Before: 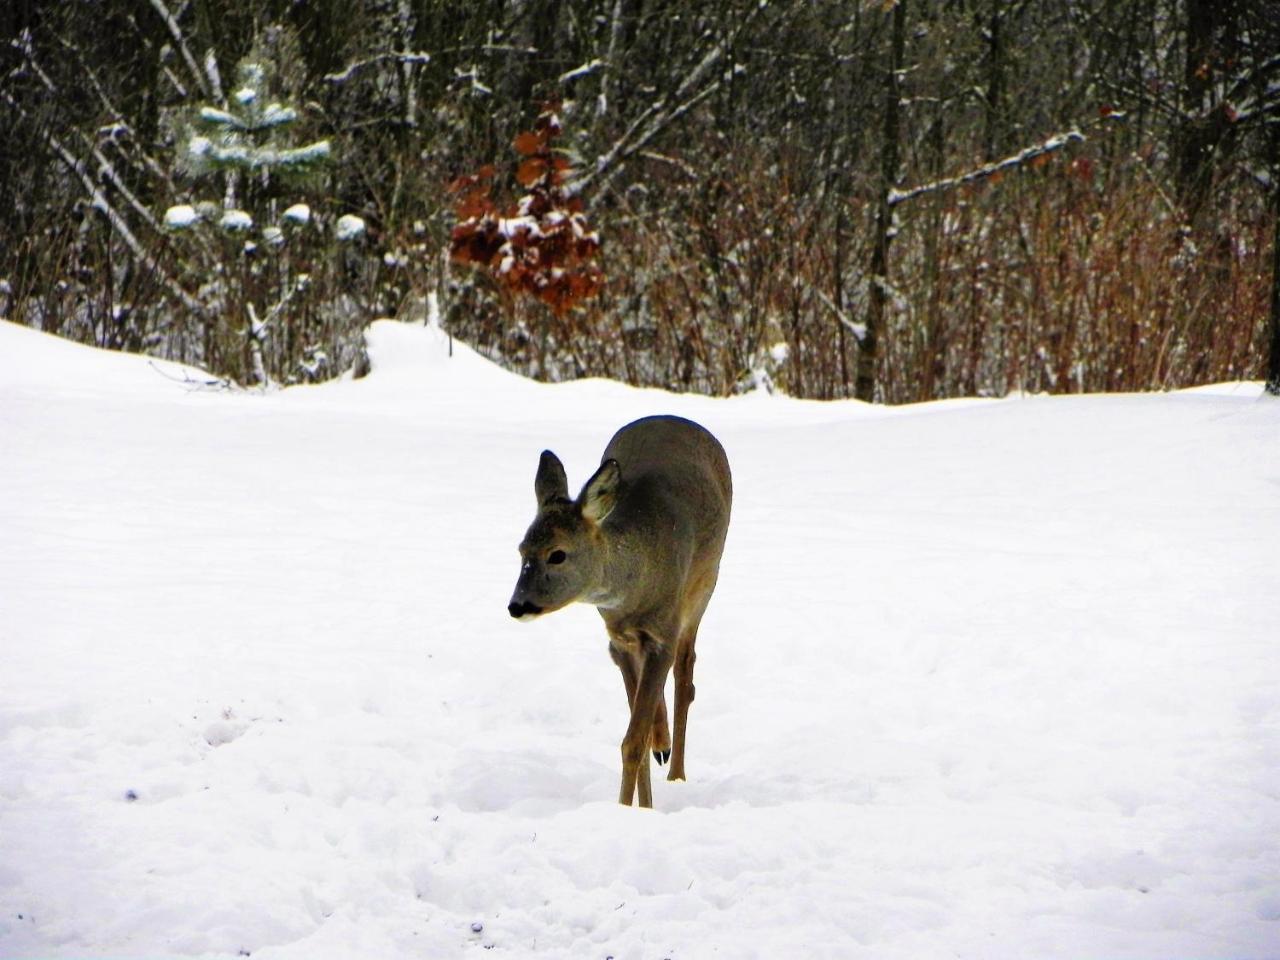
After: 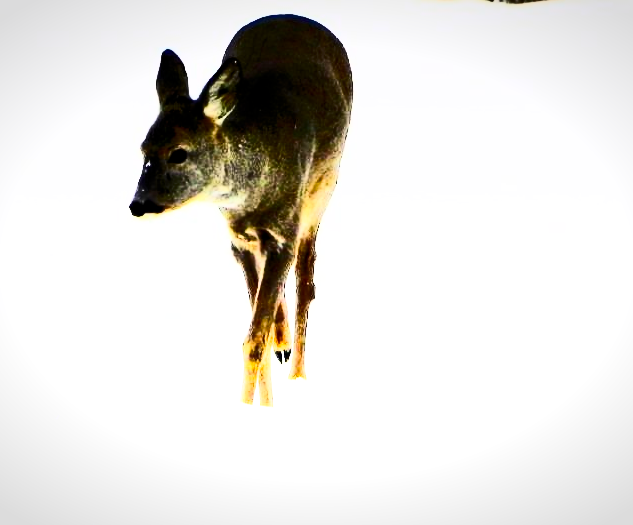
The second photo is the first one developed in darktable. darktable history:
vignetting: fall-off start 100%, brightness -0.282, width/height ratio 1.31
graduated density: density -3.9 EV
crop: left 29.672%, top 41.786%, right 20.851%, bottom 3.487%
contrast brightness saturation: contrast 0.93, brightness 0.2
filmic rgb: black relative exposure -7.75 EV, white relative exposure 4.4 EV, threshold 3 EV, target black luminance 0%, hardness 3.76, latitude 50.51%, contrast 1.074, highlights saturation mix 10%, shadows ↔ highlights balance -0.22%, color science v4 (2020), enable highlight reconstruction true
